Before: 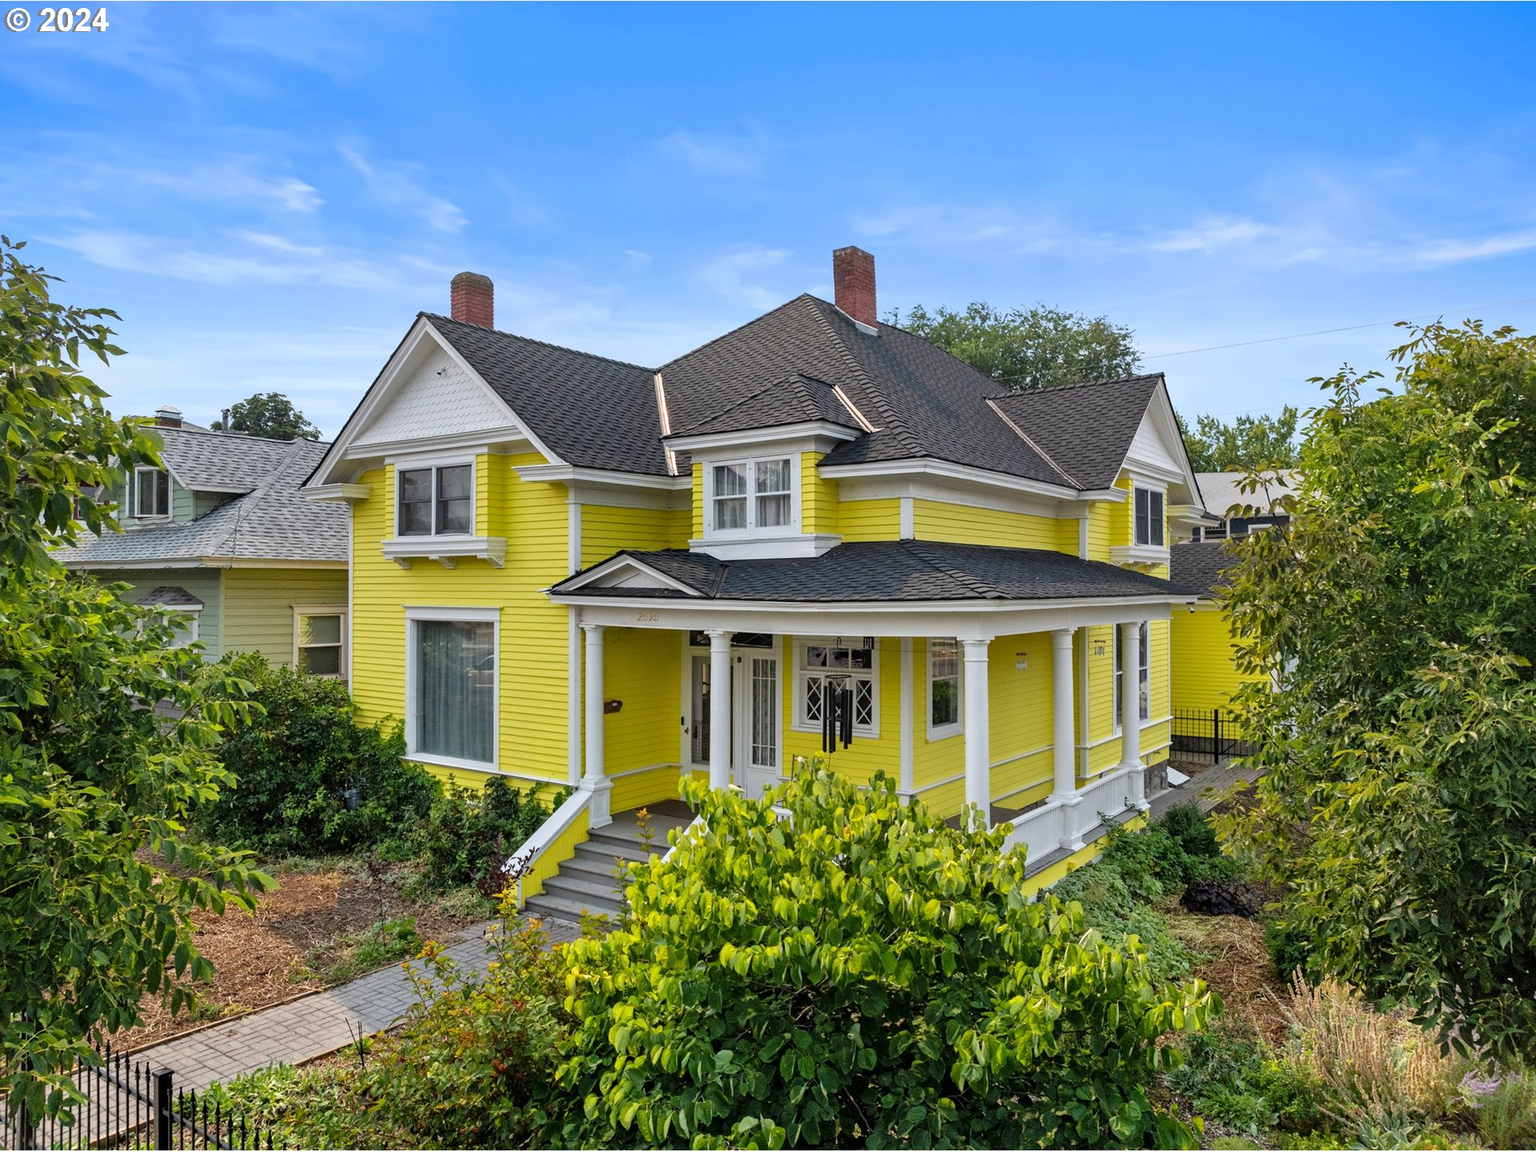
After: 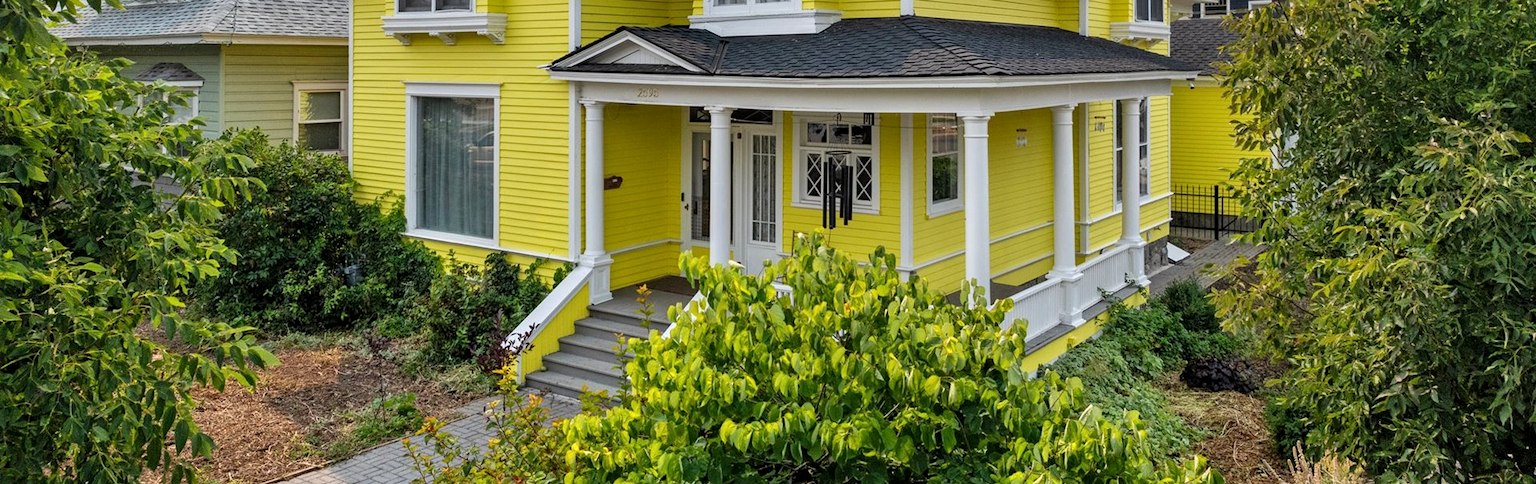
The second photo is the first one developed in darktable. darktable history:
local contrast: highlights 100%, shadows 100%, detail 120%, midtone range 0.2
crop: top 45.551%, bottom 12.262%
